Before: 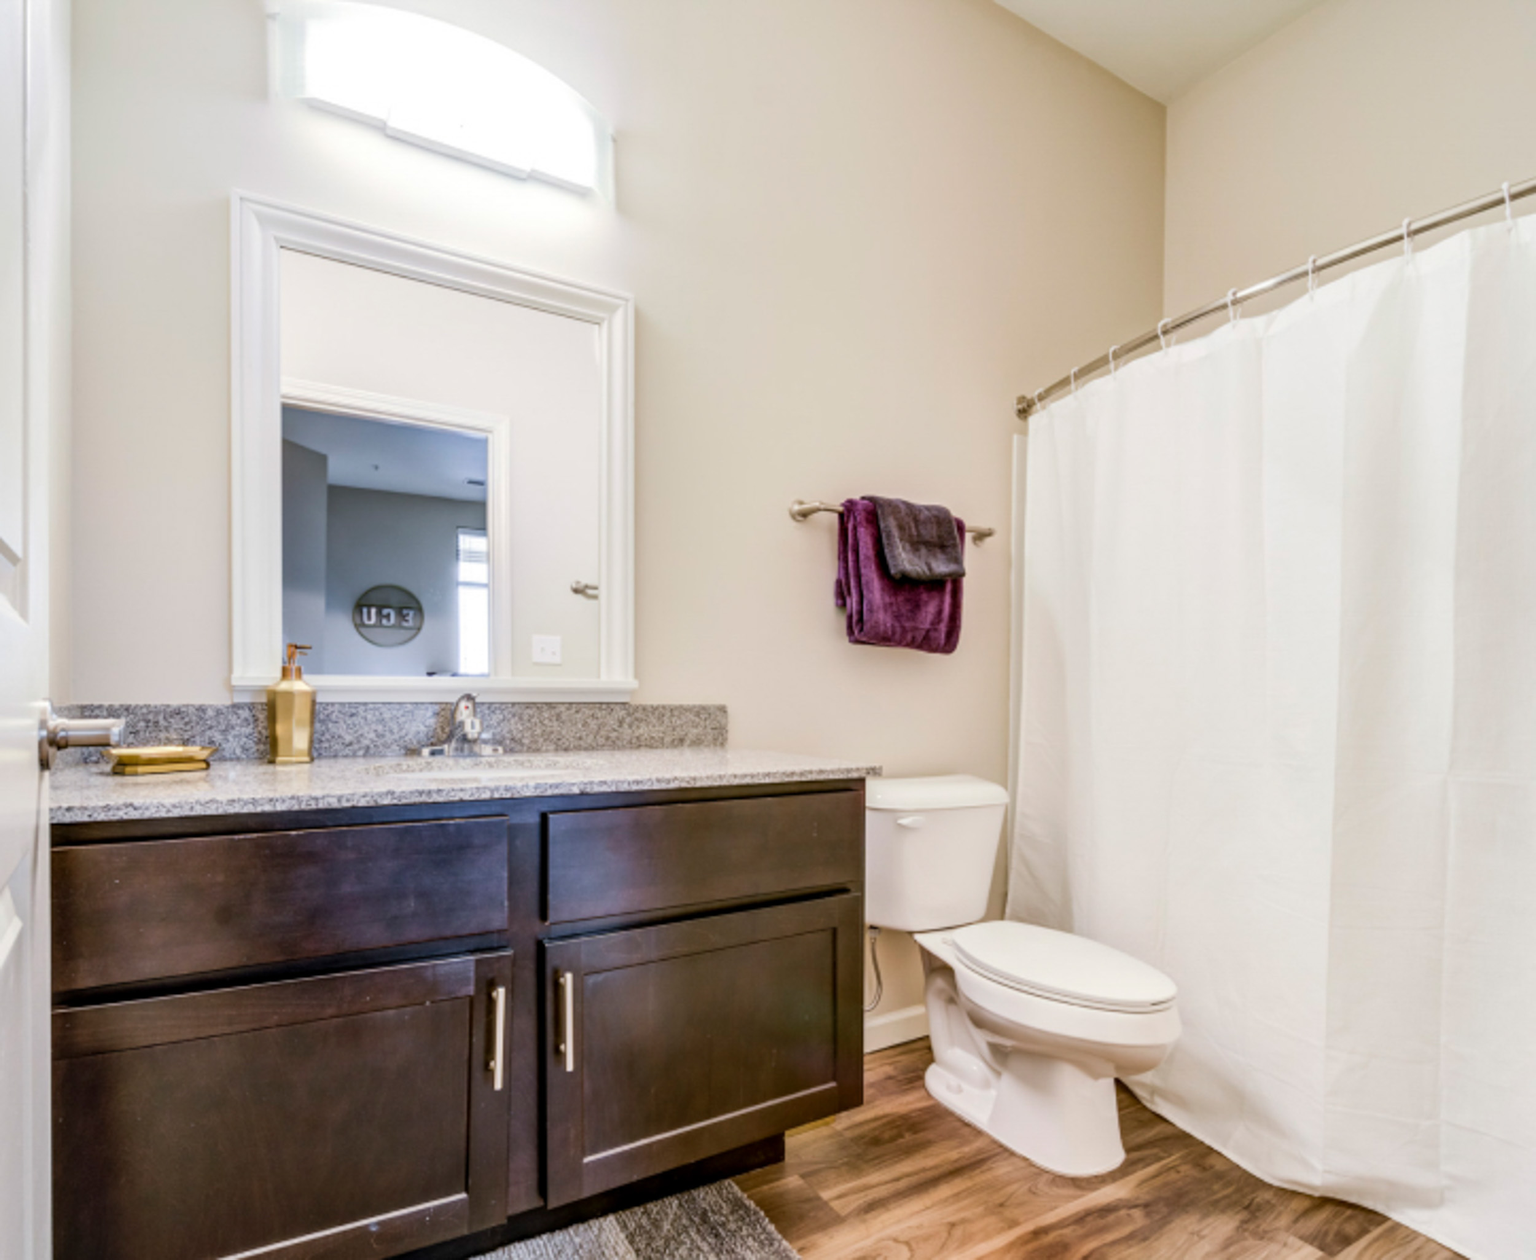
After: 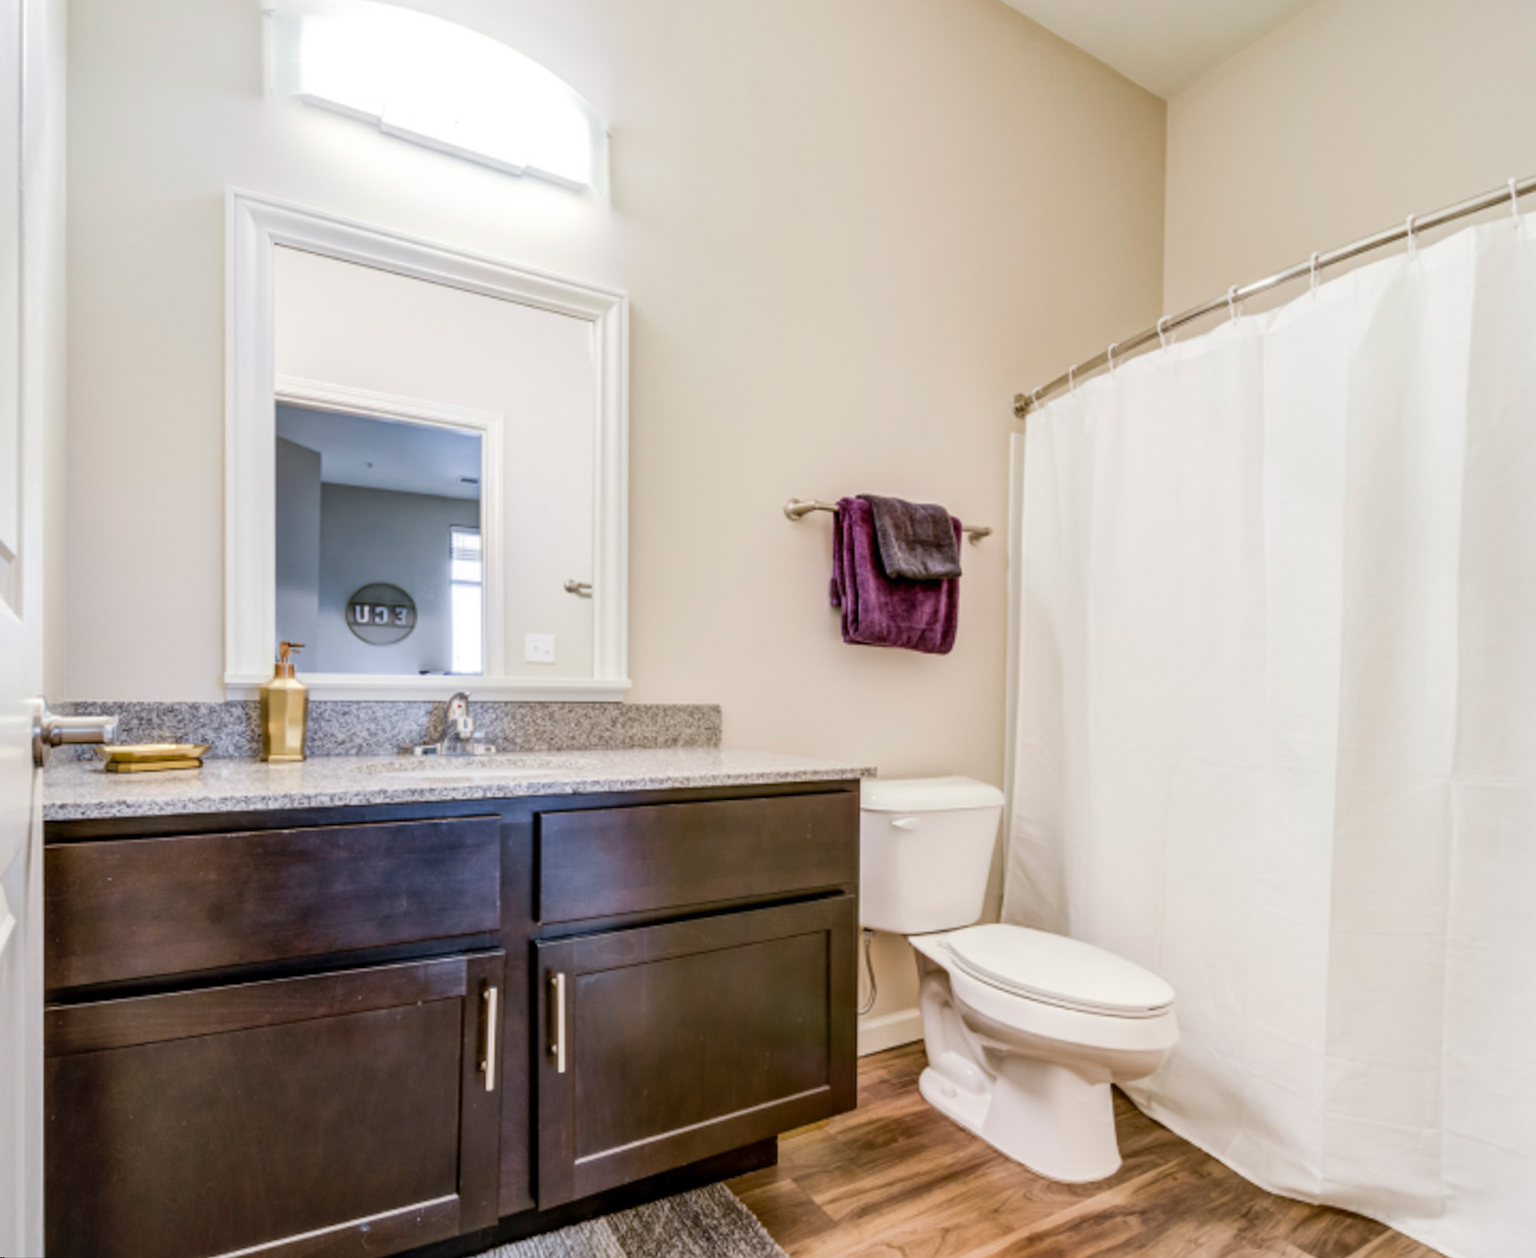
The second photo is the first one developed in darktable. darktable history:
rotate and perspective: rotation 0.192°, lens shift (horizontal) -0.015, crop left 0.005, crop right 0.996, crop top 0.006, crop bottom 0.99
